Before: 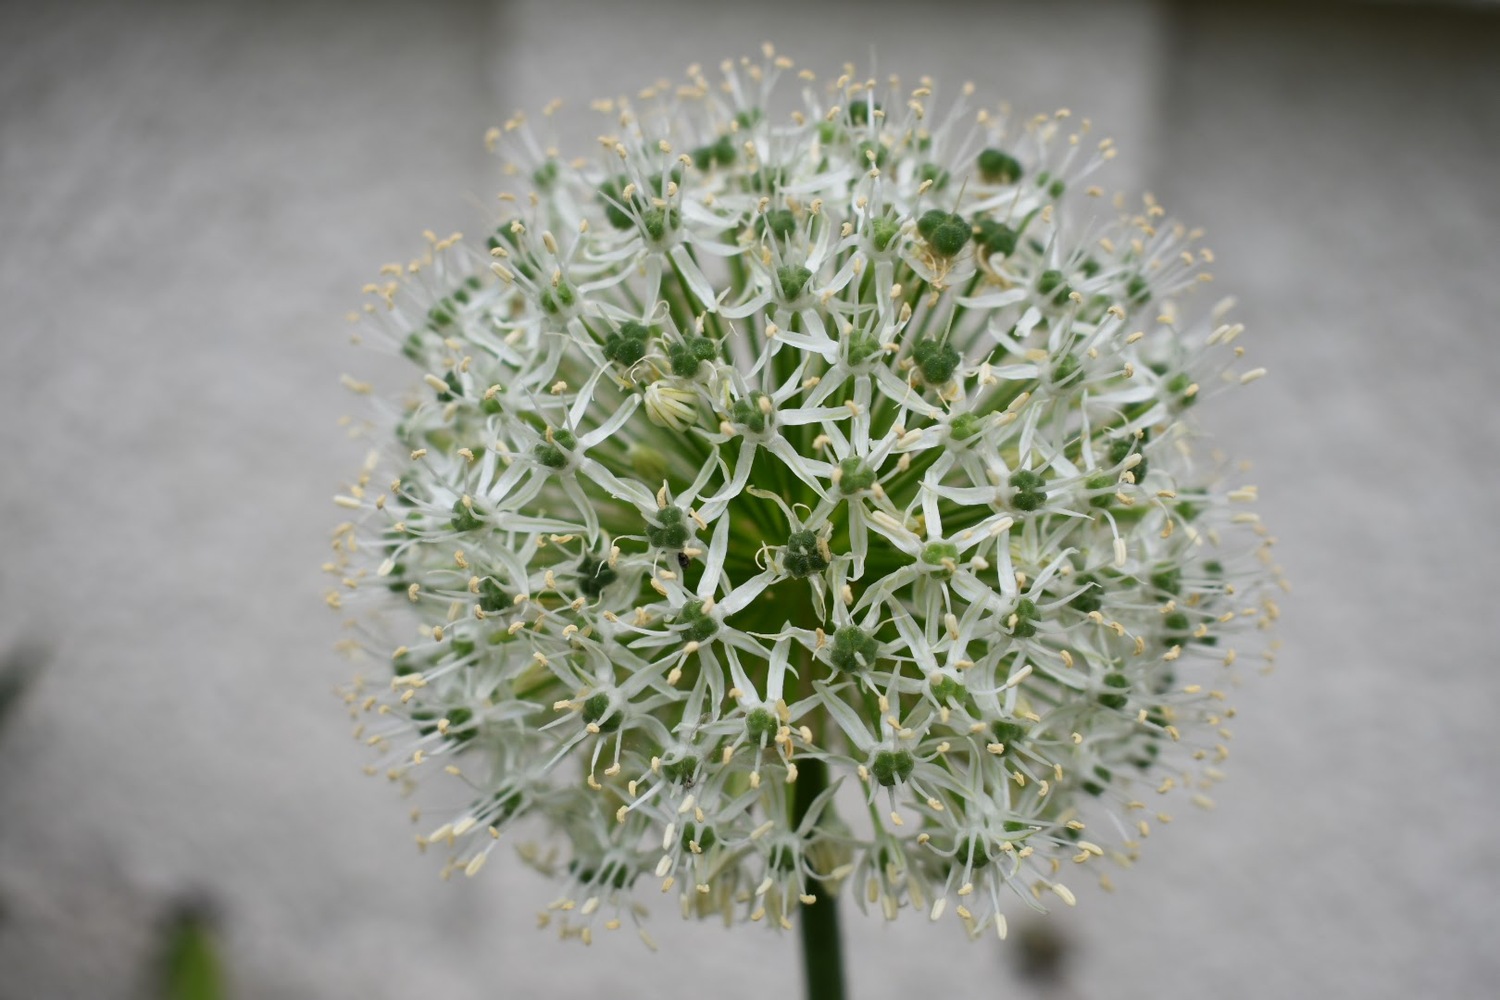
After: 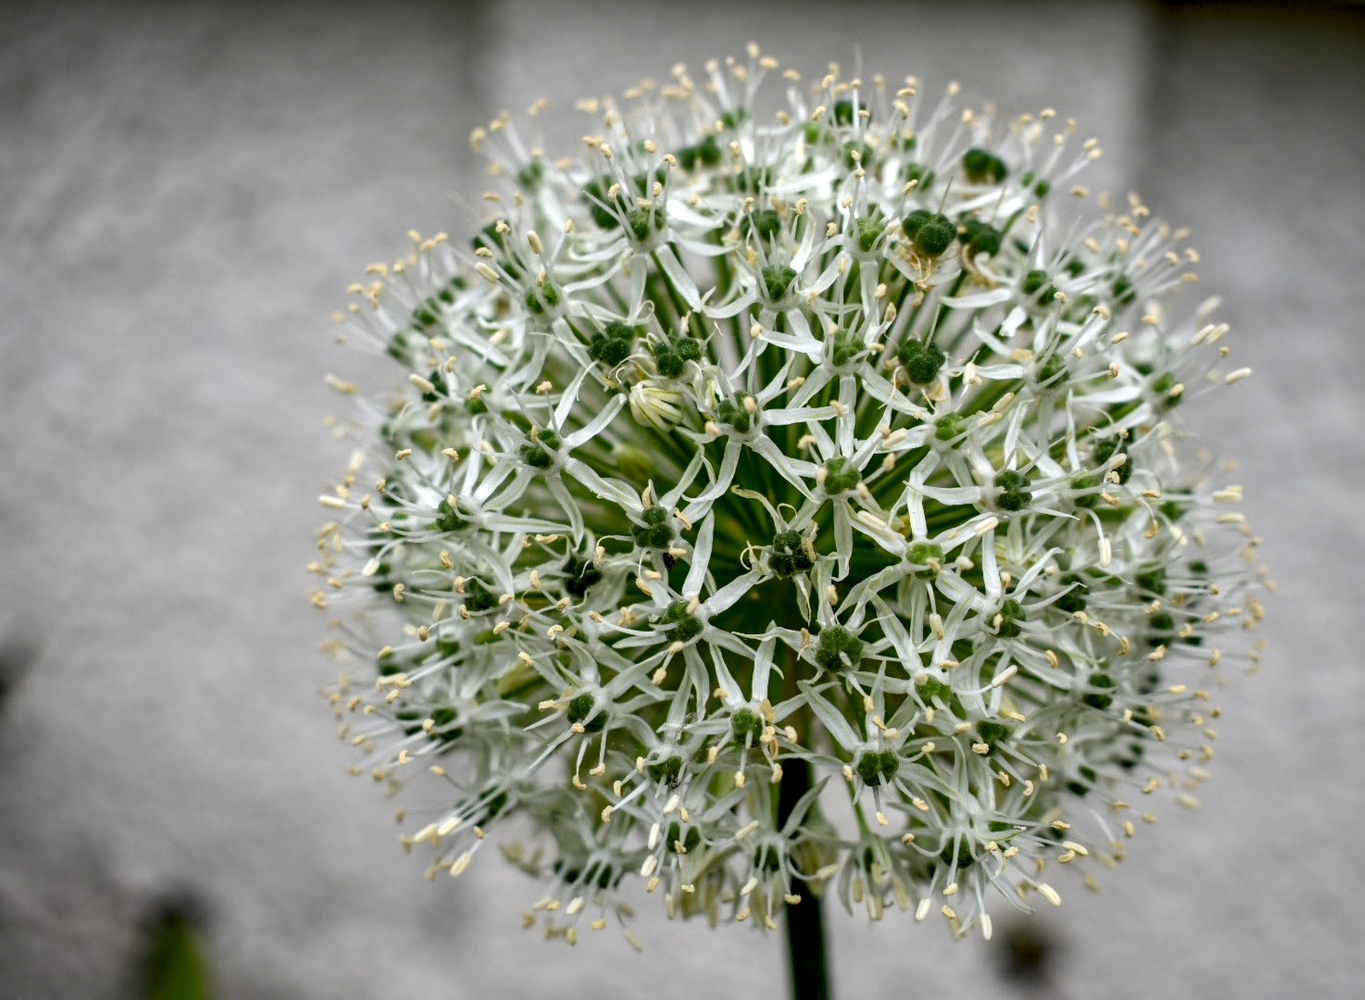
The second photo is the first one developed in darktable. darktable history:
haze removal: compatibility mode true, adaptive false
crop and rotate: left 1.055%, right 7.916%
local contrast: detail 154%
exposure: black level correction 0.01, exposure 0.016 EV, compensate highlight preservation false
